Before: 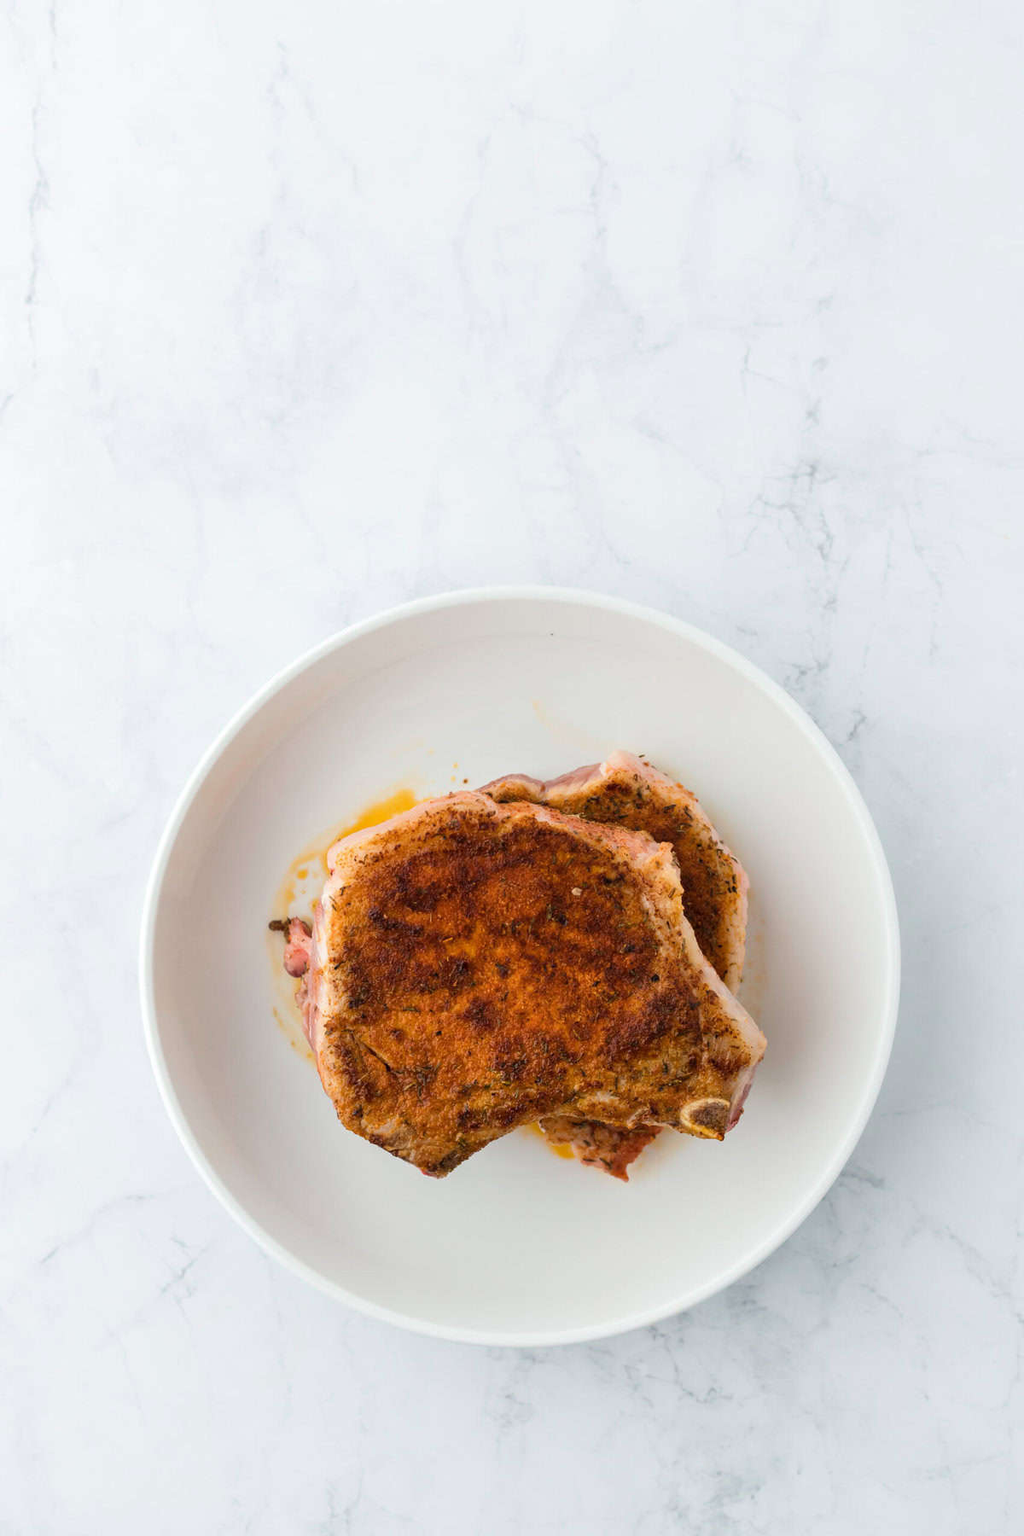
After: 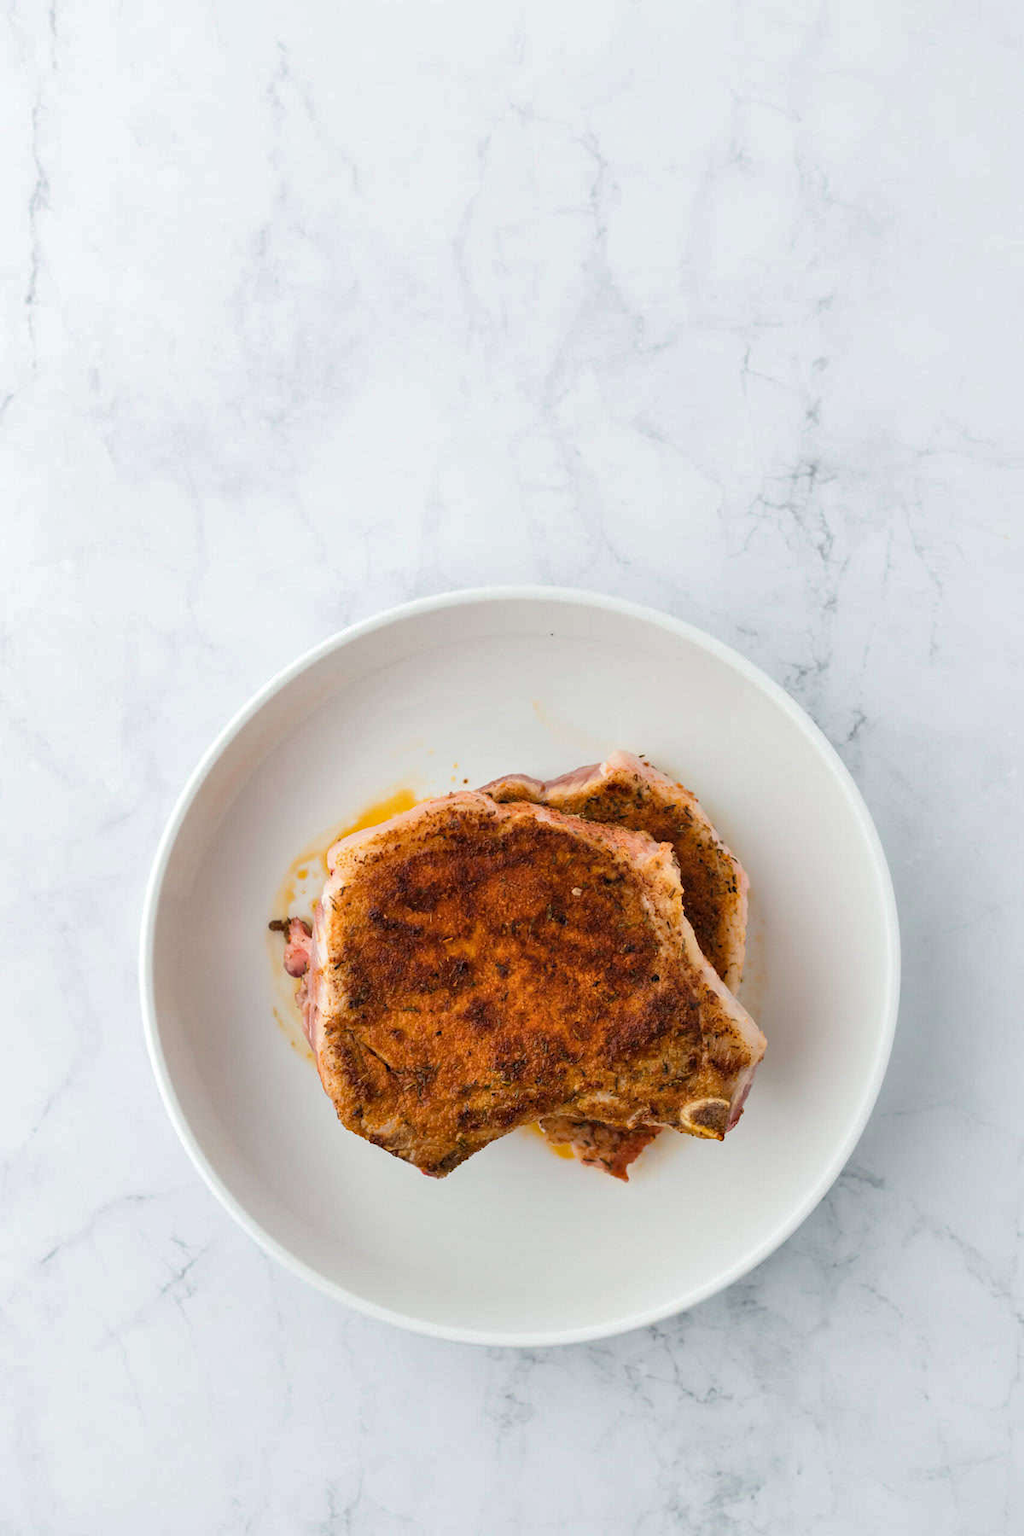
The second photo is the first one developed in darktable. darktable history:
shadows and highlights: shadows 48.32, highlights -41.33, soften with gaussian
levels: levels [0.016, 0.5, 0.996]
